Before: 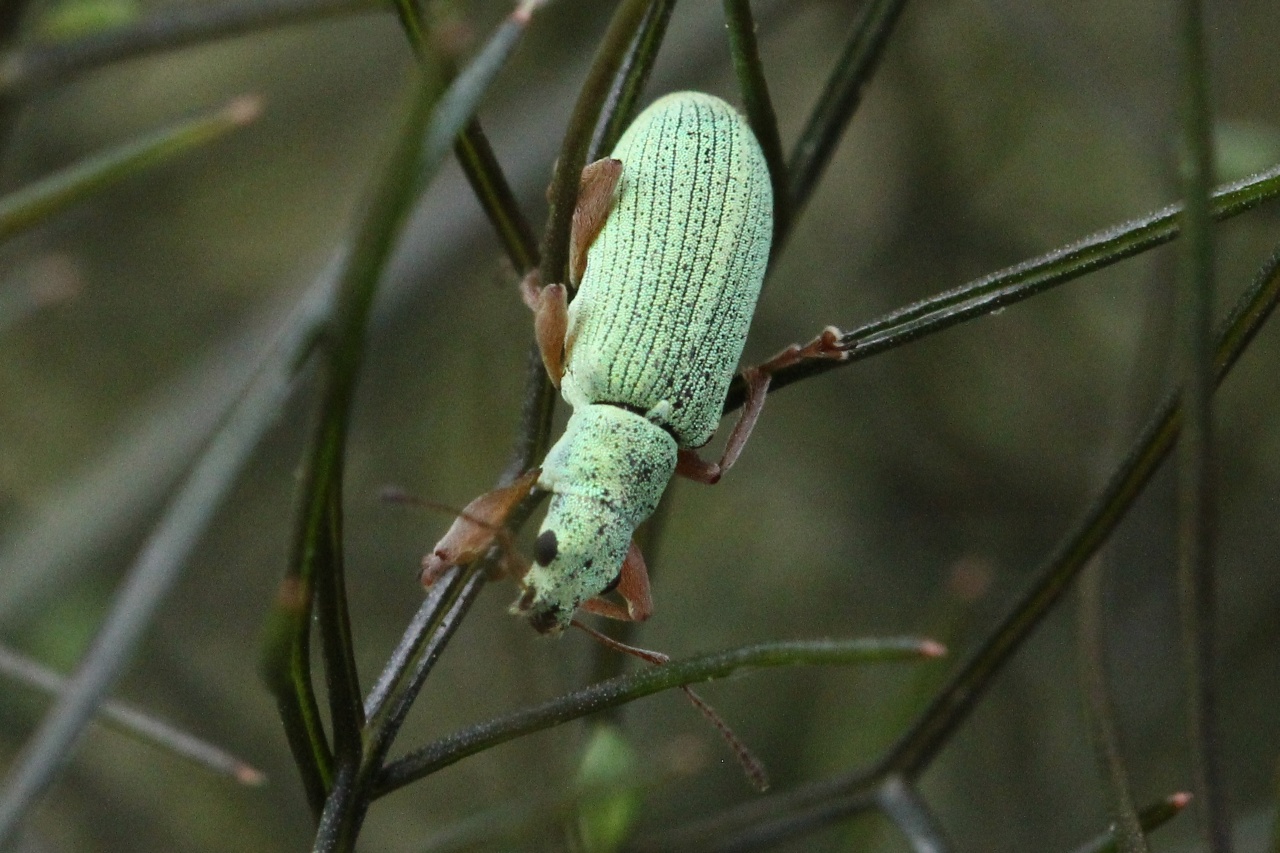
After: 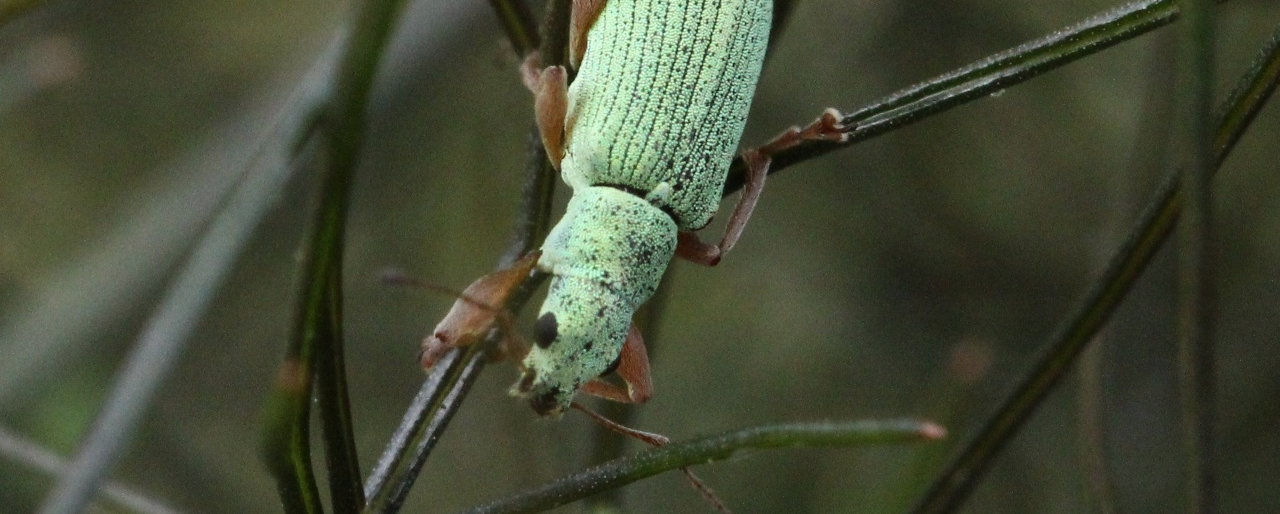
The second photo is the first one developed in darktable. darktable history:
crop and rotate: top 25.704%, bottom 13.961%
